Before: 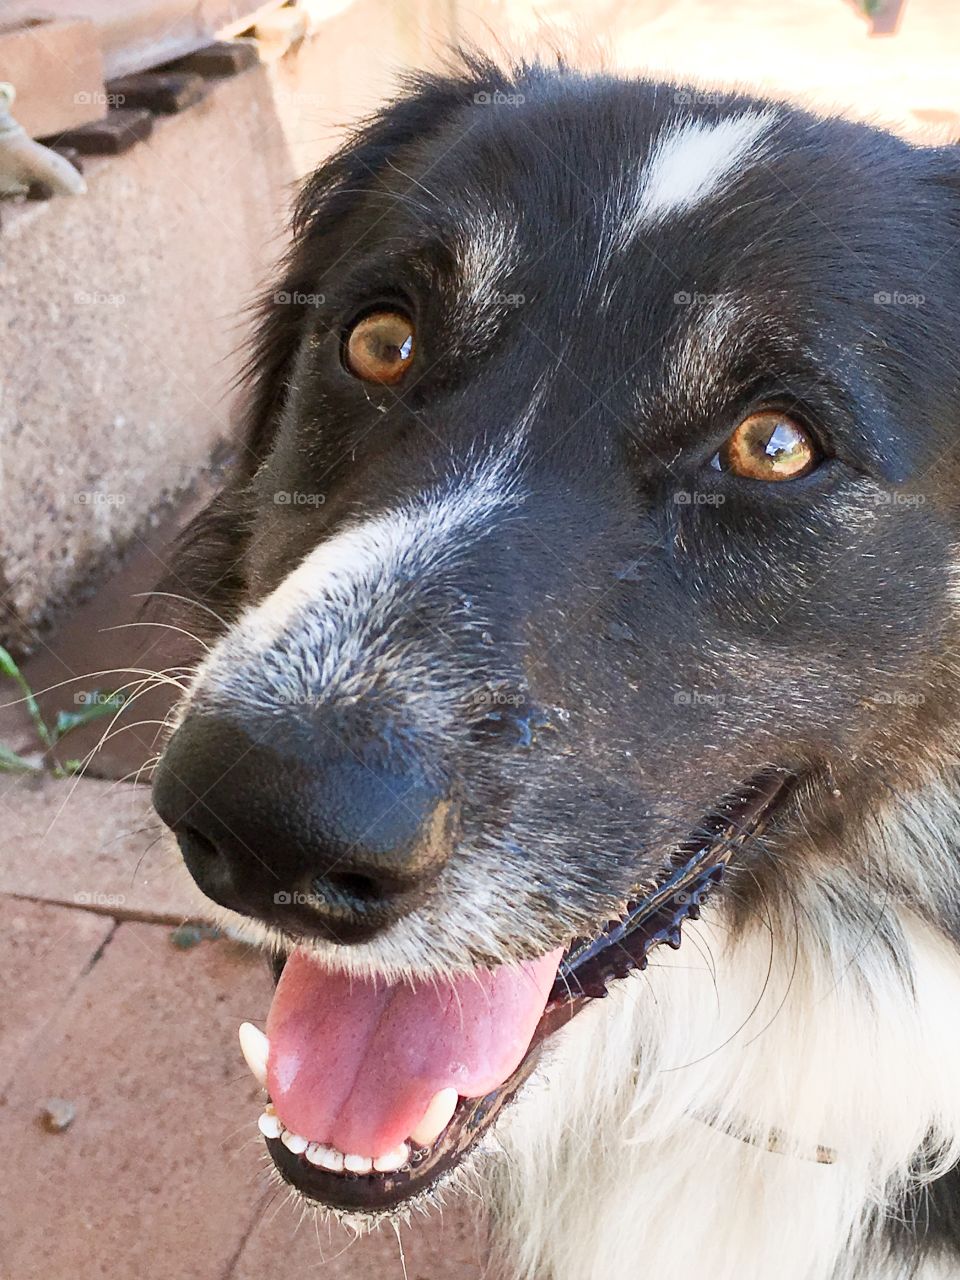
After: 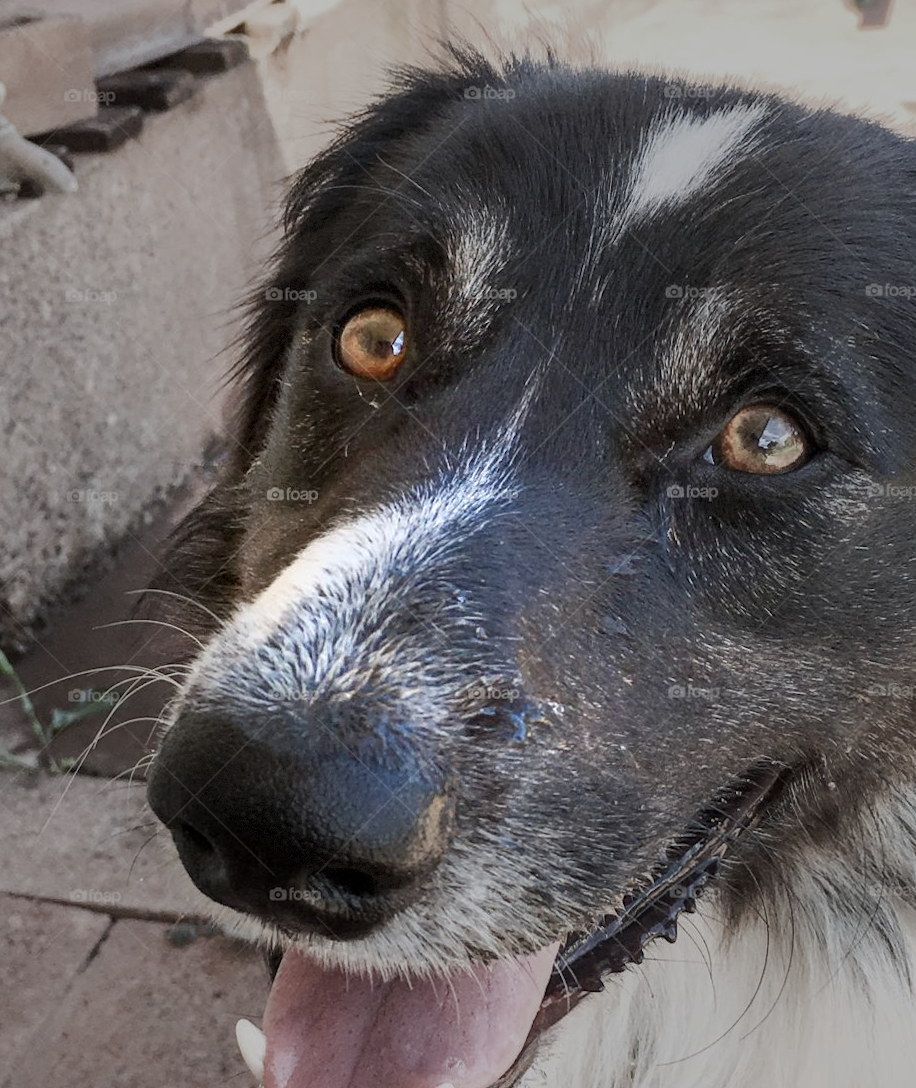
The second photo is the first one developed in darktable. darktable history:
crop and rotate: angle 0.389°, left 0.231%, right 3.436%, bottom 14.182%
vignetting: fall-off start 30.7%, fall-off radius 34.97%, dithering 8-bit output, unbound false
local contrast: on, module defaults
